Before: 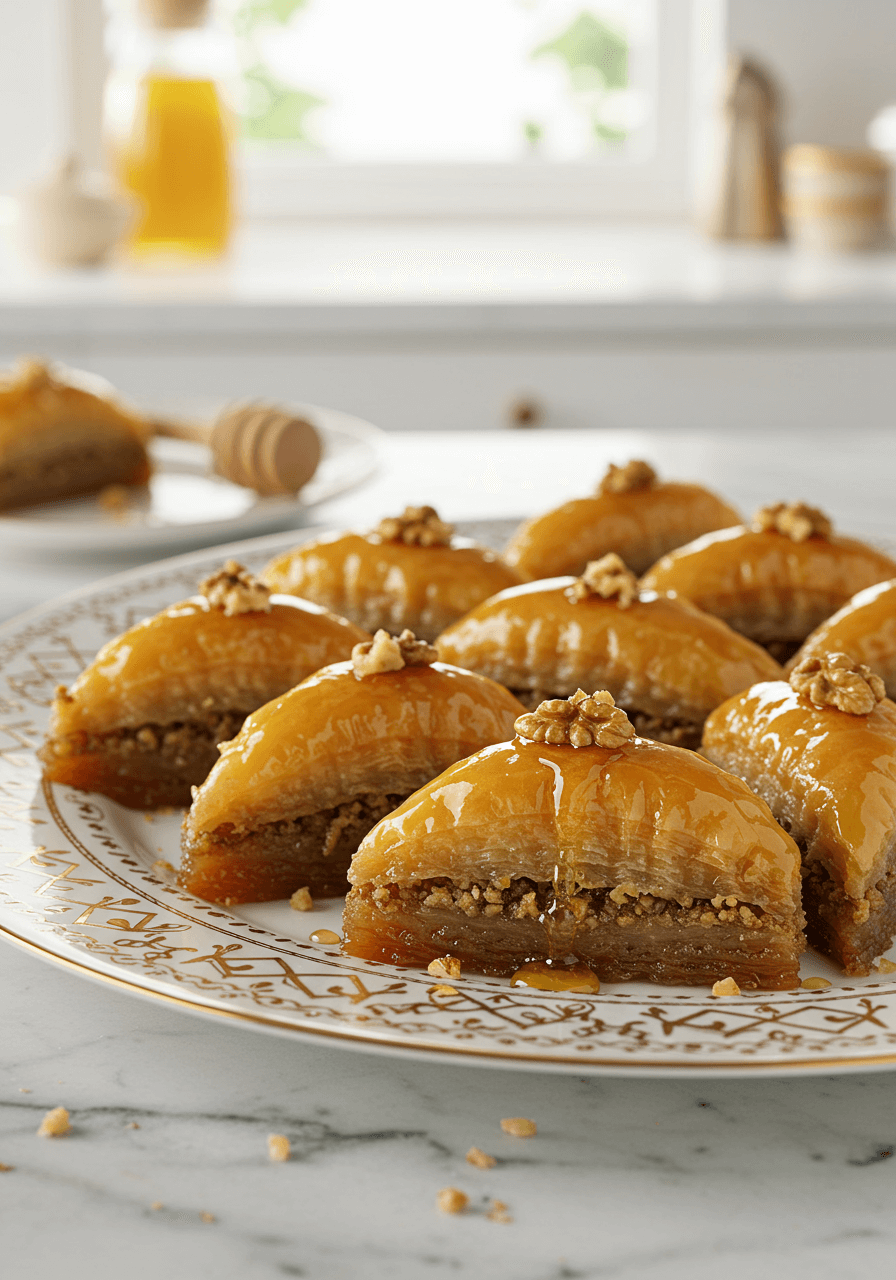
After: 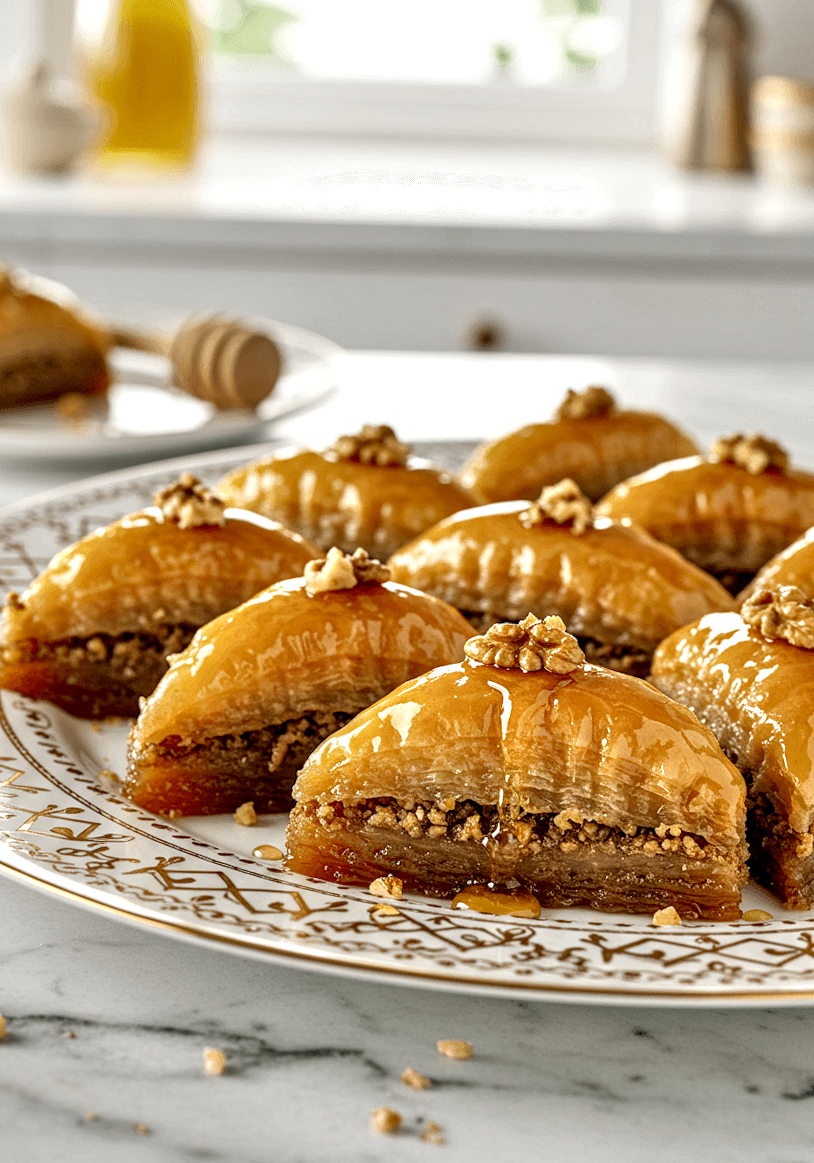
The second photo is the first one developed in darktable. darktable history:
exposure: black level correction 0.001, exposure -0.125 EV, compensate exposure bias true, compensate highlight preservation false
tone equalizer: -7 EV 0.15 EV, -6 EV 0.6 EV, -5 EV 1.15 EV, -4 EV 1.33 EV, -3 EV 1.15 EV, -2 EV 0.6 EV, -1 EV 0.15 EV, mask exposure compensation -0.5 EV
crop and rotate: angle -1.96°, left 3.097%, top 4.154%, right 1.586%, bottom 0.529%
local contrast: highlights 19%, detail 186%
